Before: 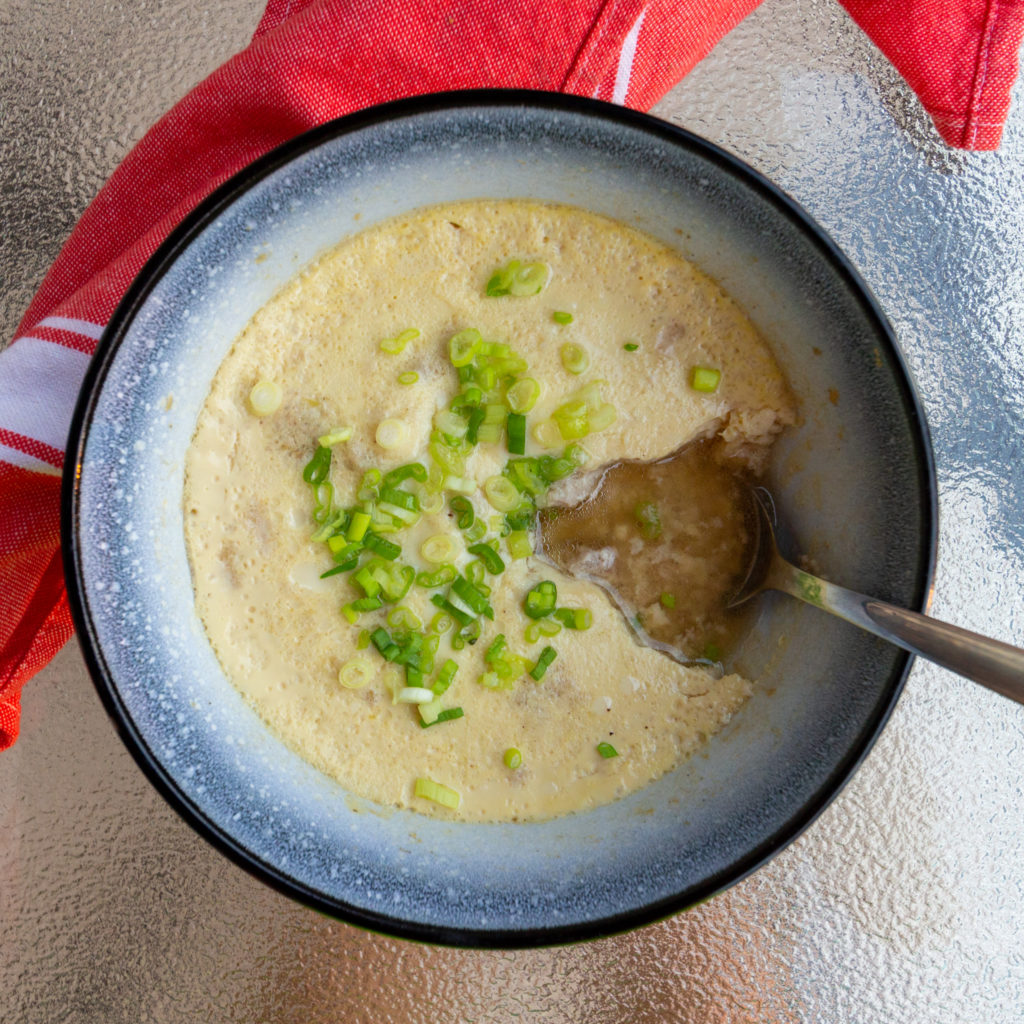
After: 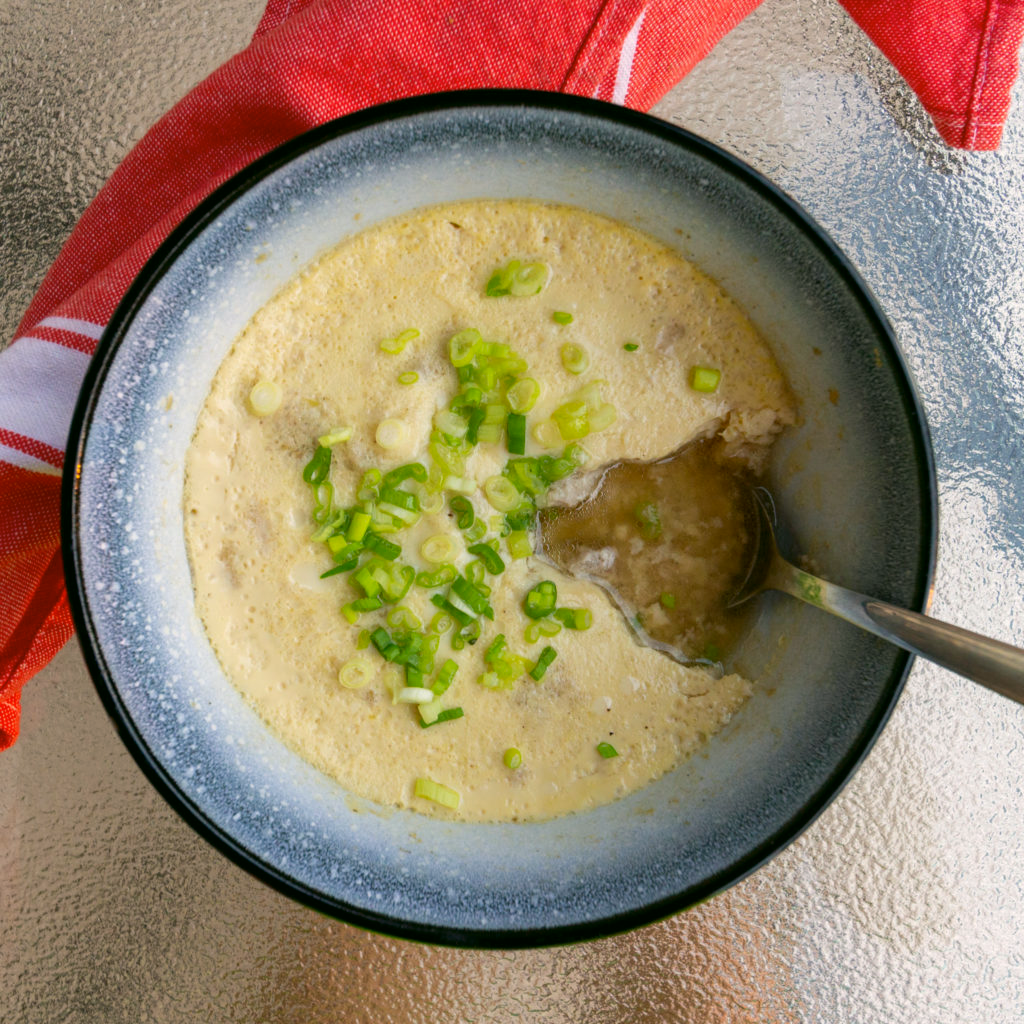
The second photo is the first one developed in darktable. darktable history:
color correction: highlights a* 4.12, highlights b* 4.97, shadows a* -6.93, shadows b* 4.75
